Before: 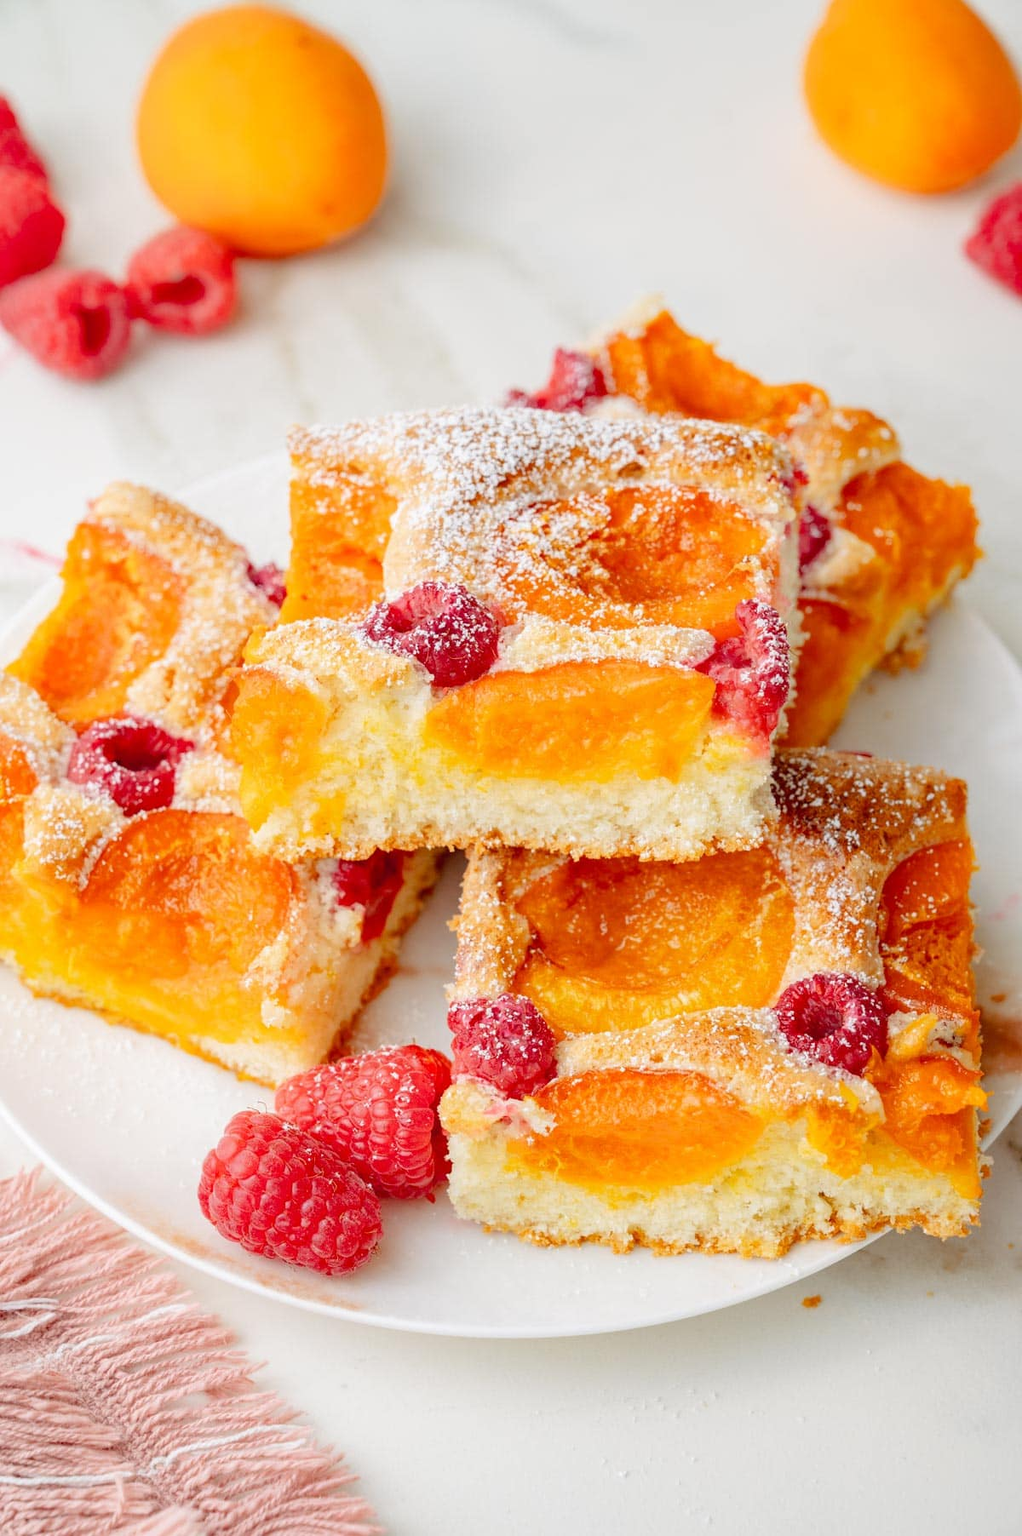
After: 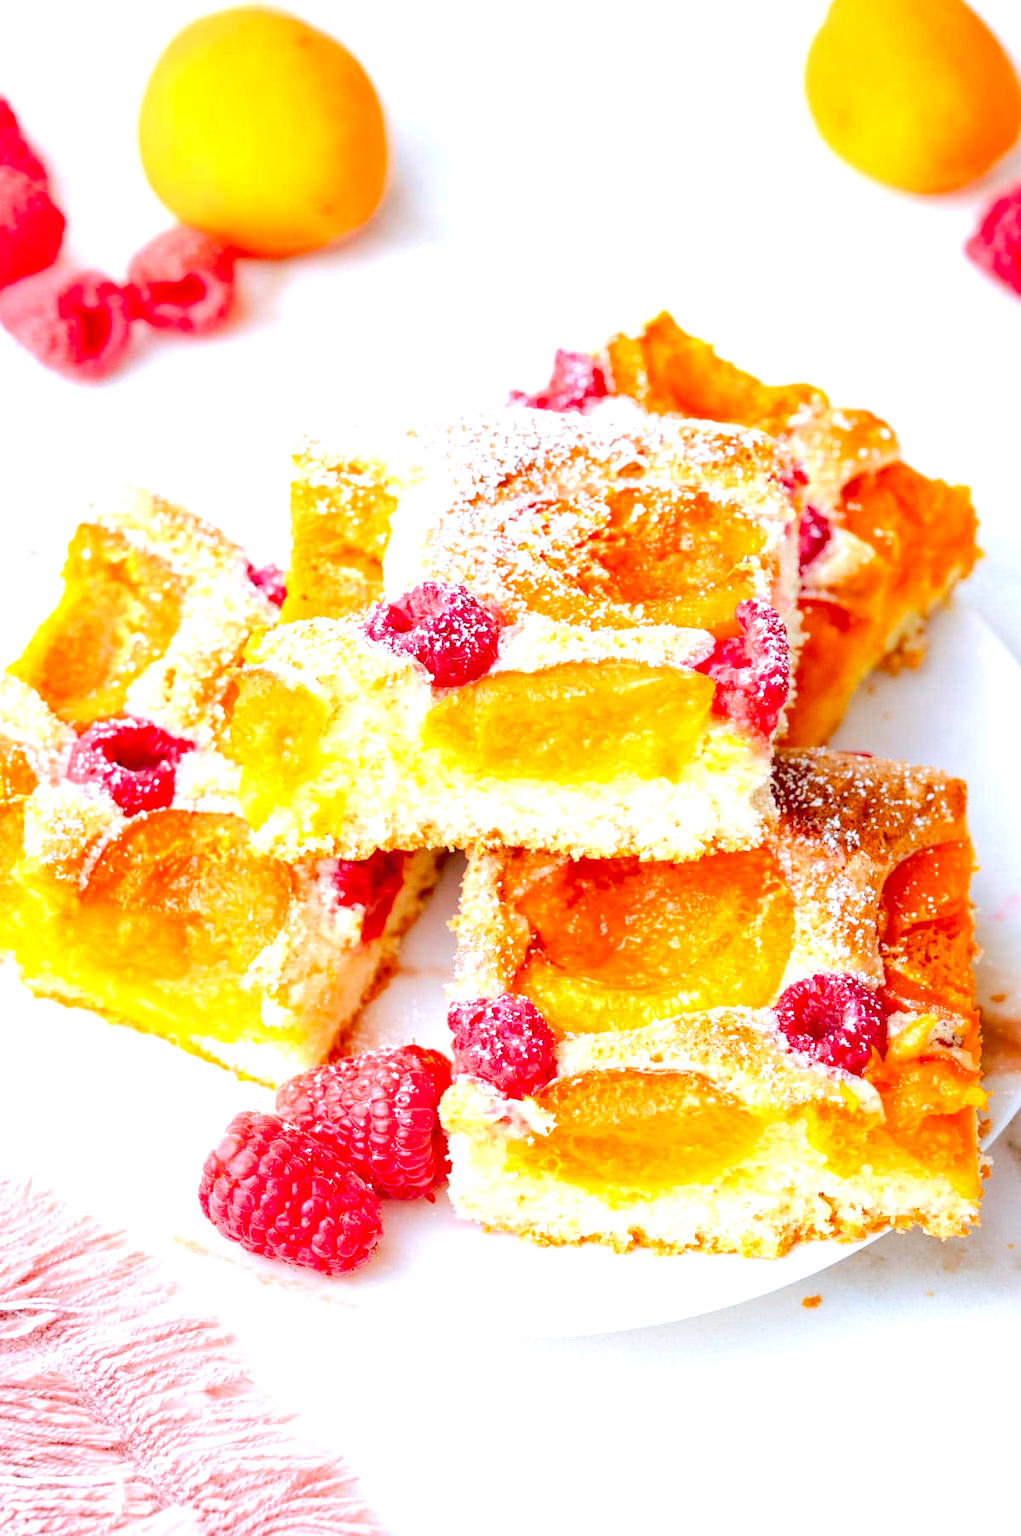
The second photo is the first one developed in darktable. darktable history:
color calibration: illuminant as shot in camera, x 0.37, y 0.382, temperature 4317.8 K
velvia: strength 15.61%
tone equalizer: -8 EV -0.768 EV, -7 EV -0.716 EV, -6 EV -0.607 EV, -5 EV -0.424 EV, -3 EV 0.376 EV, -2 EV 0.6 EV, -1 EV 0.688 EV, +0 EV 0.771 EV, mask exposure compensation -0.515 EV
color balance rgb: perceptual saturation grading › global saturation 19.969%, perceptual brilliance grading › global brilliance 9.243%, perceptual brilliance grading › shadows 14.934%, global vibrance -16.362%, contrast -6.431%
exposure: exposure -0.108 EV, compensate highlight preservation false
